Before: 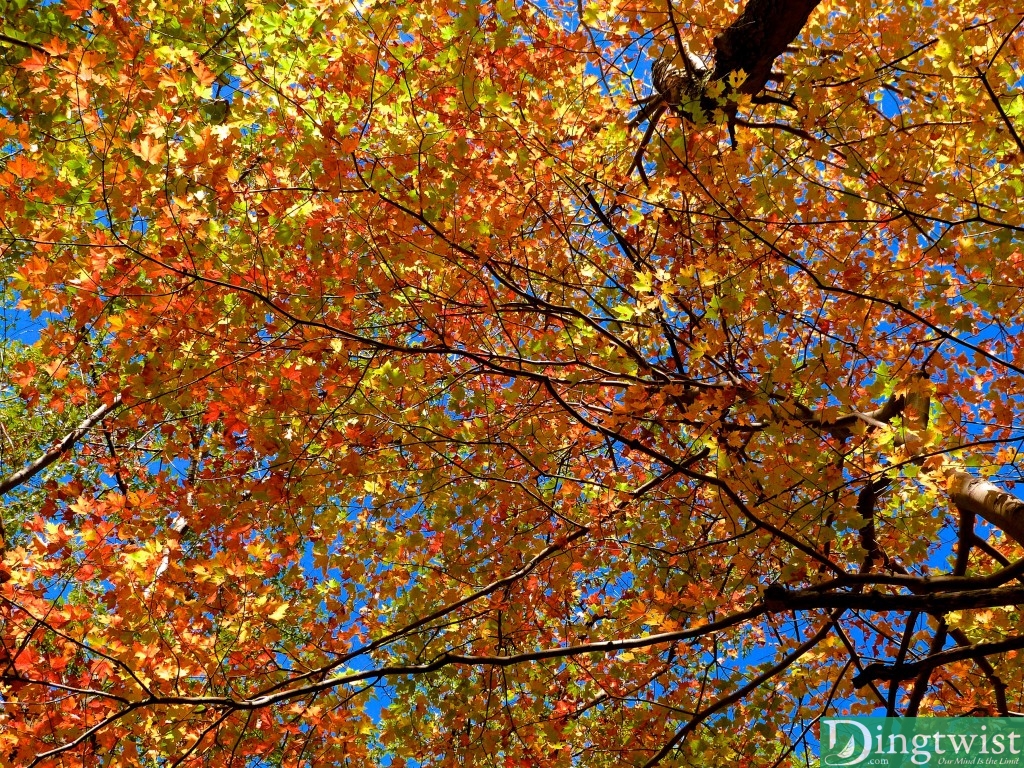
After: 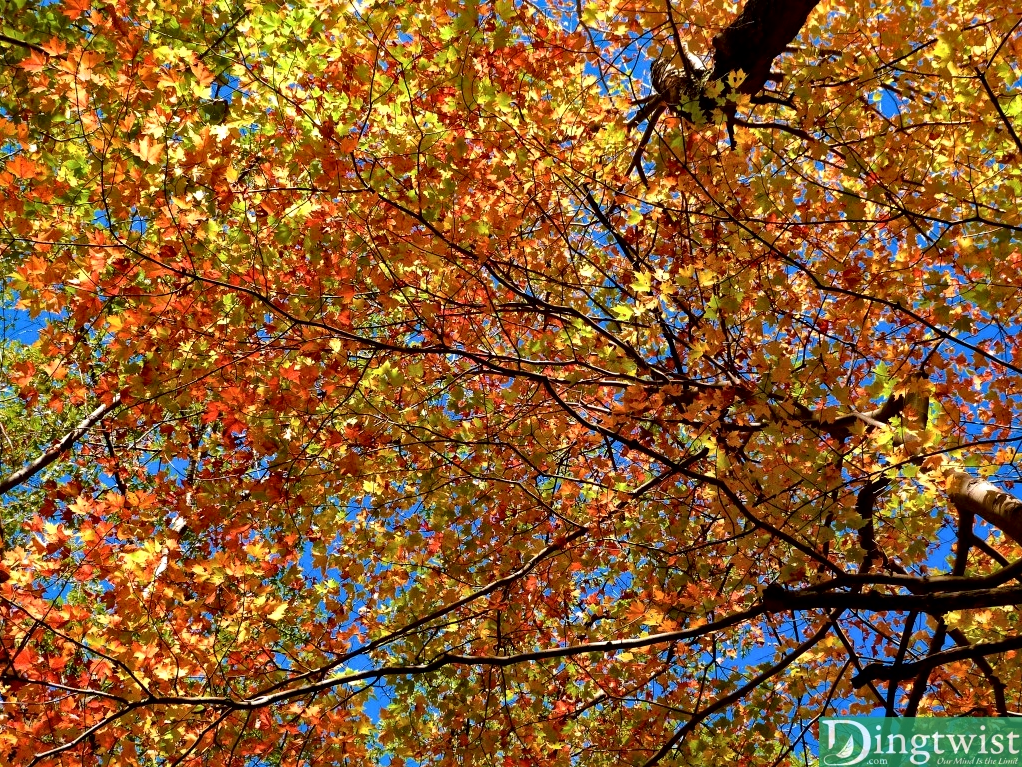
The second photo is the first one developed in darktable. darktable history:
local contrast: mode bilateral grid, contrast 25, coarseness 46, detail 151%, midtone range 0.2
crop and rotate: left 0.129%, bottom 0.011%
